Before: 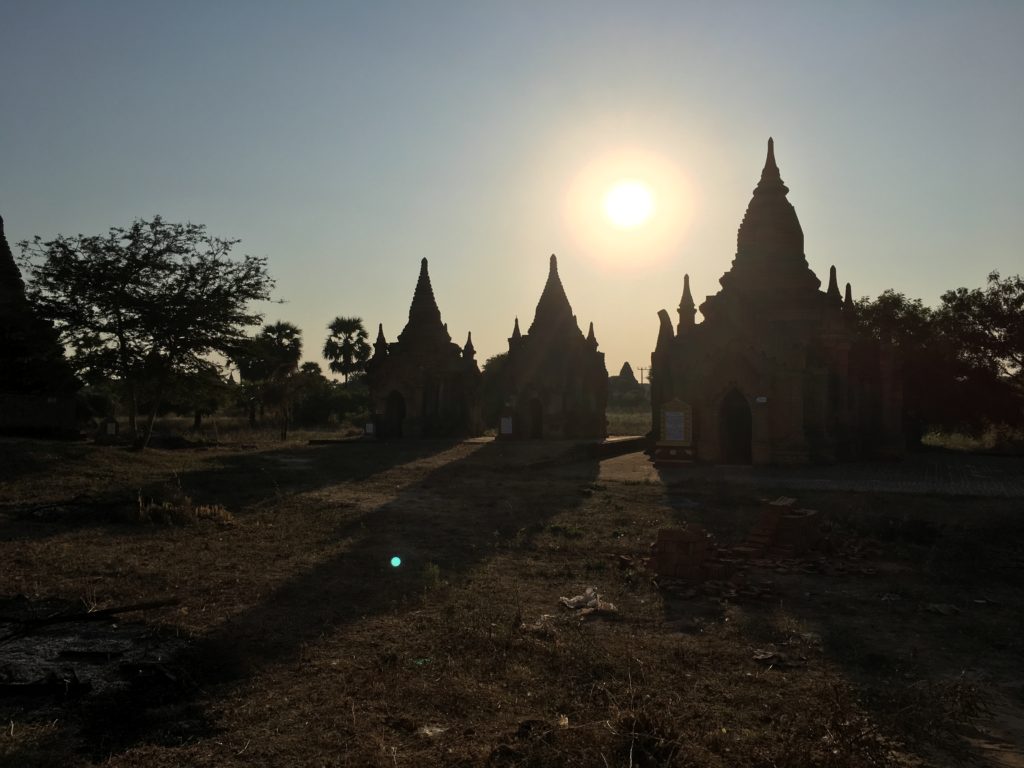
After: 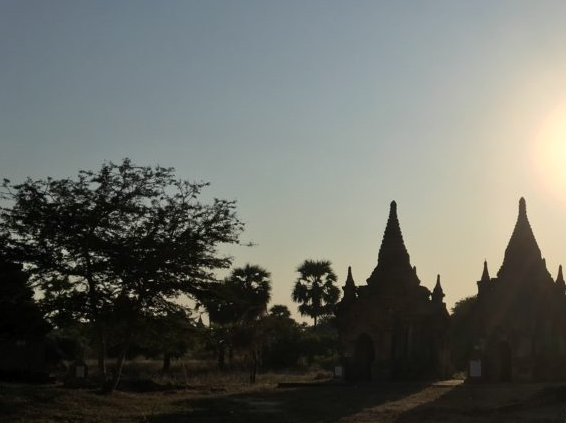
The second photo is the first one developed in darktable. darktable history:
crop and rotate: left 3.037%, top 7.443%, right 41.665%, bottom 37.459%
